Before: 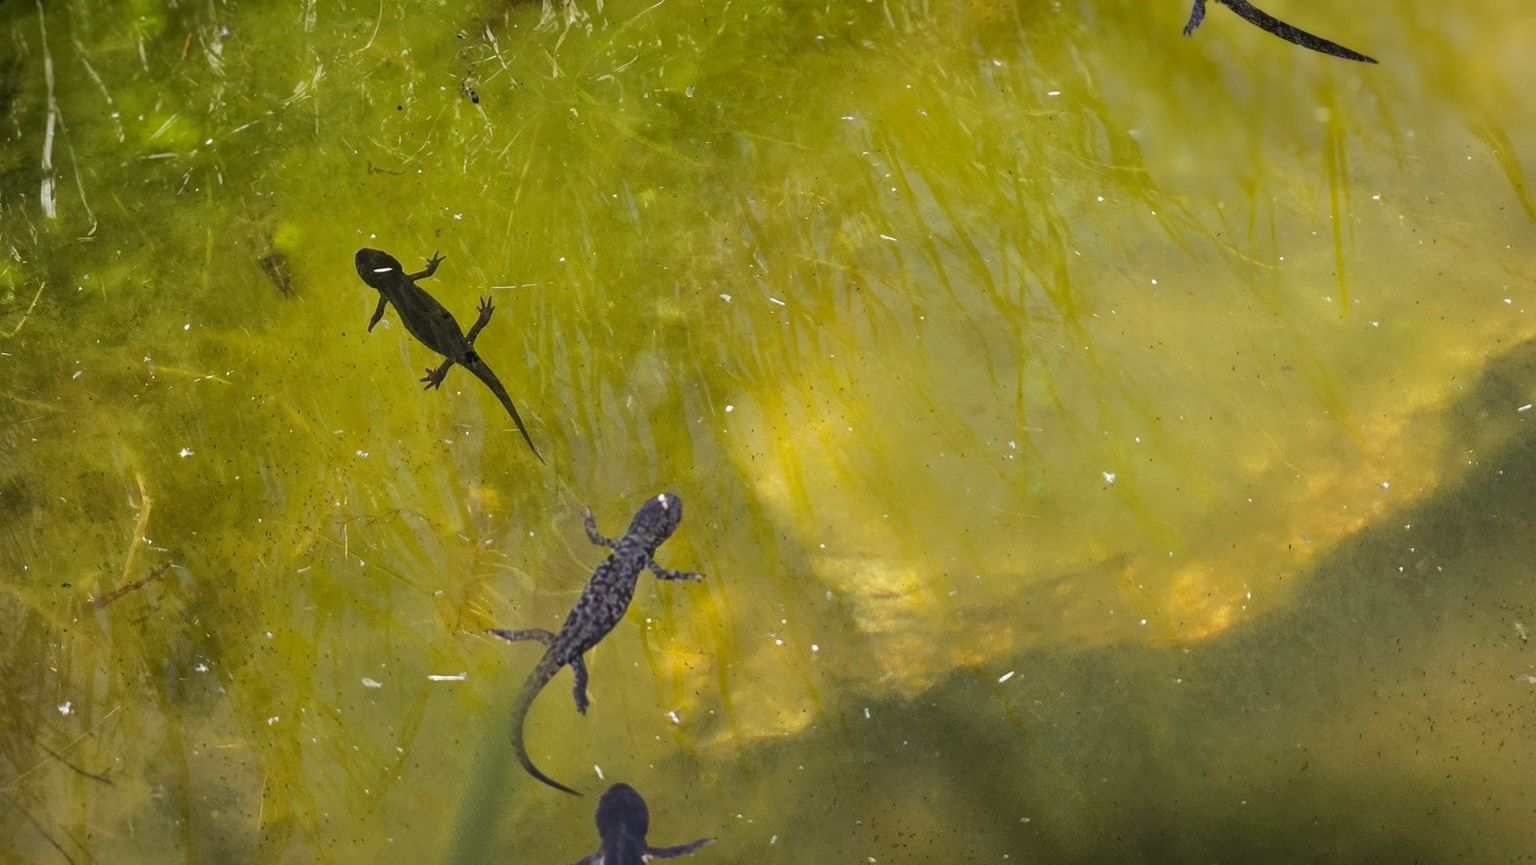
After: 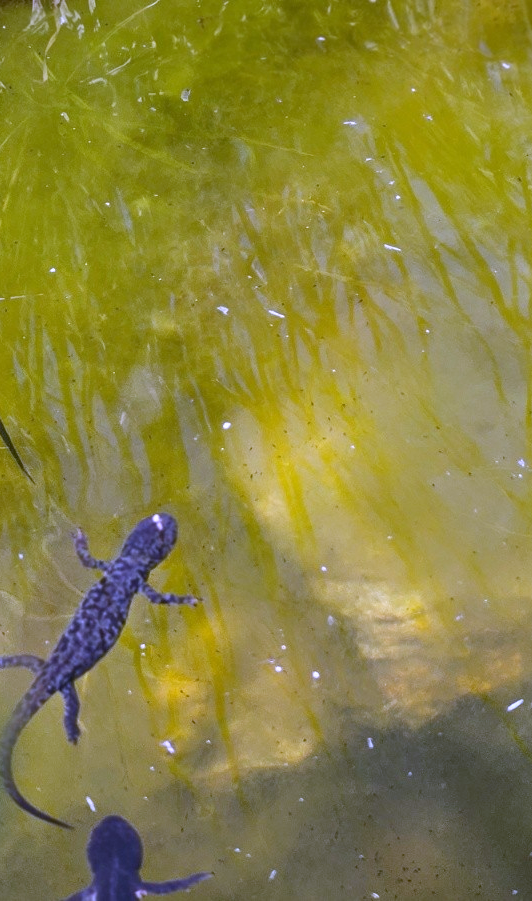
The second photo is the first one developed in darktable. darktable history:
crop: left 33.36%, right 33.36%
white balance: red 0.98, blue 1.61
